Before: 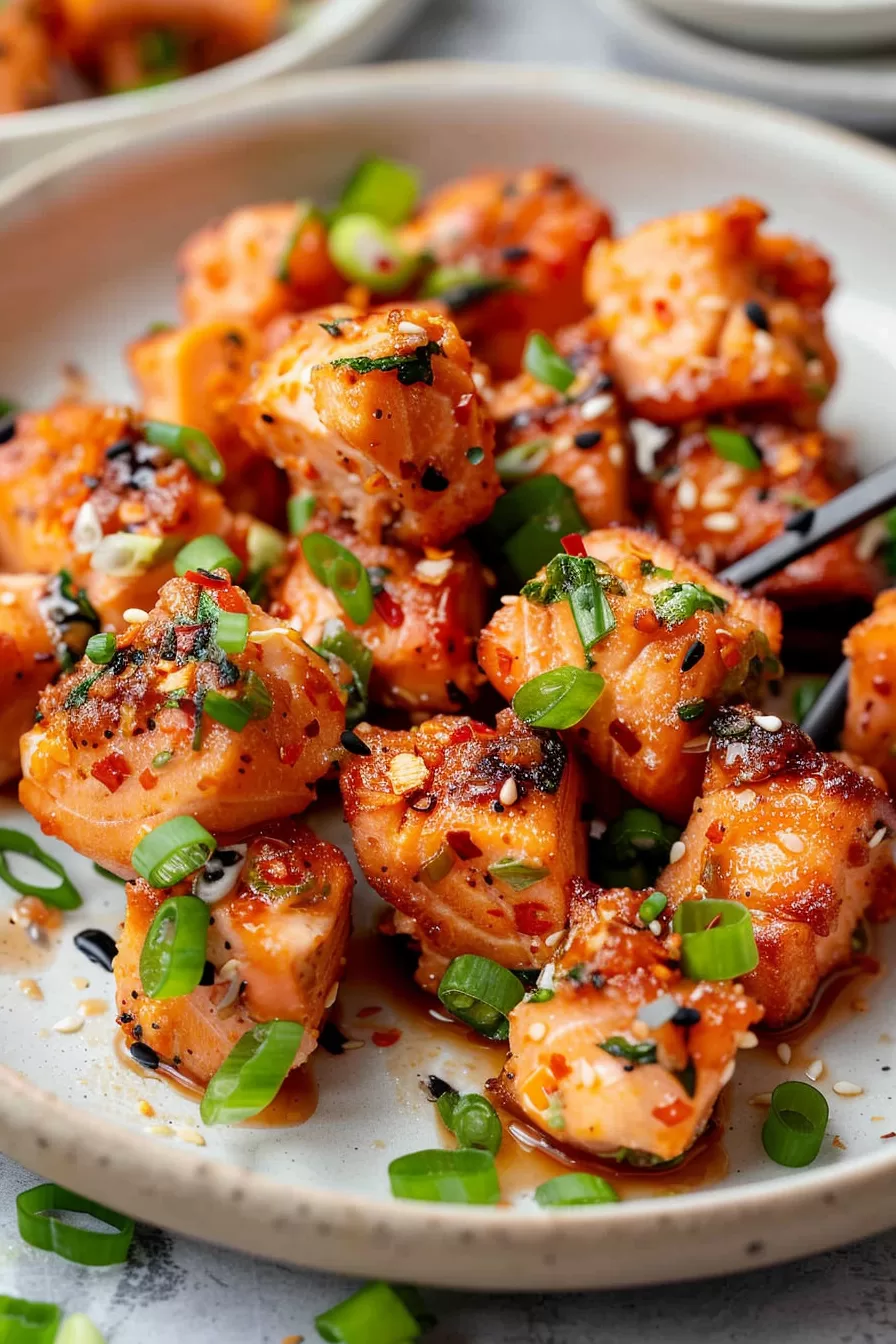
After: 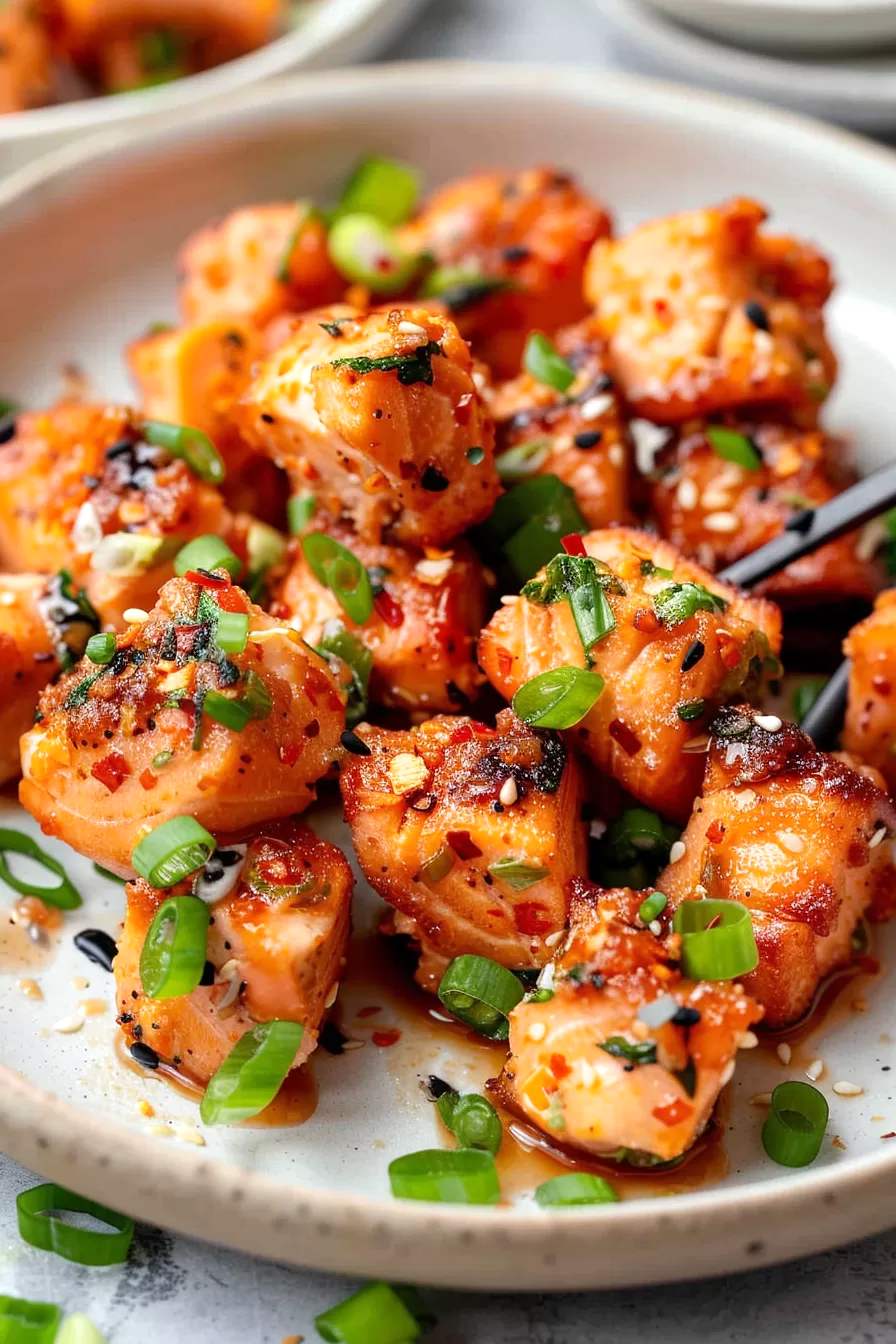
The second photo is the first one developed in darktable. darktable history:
exposure: exposure 0.236 EV, compensate exposure bias true, compensate highlight preservation false
